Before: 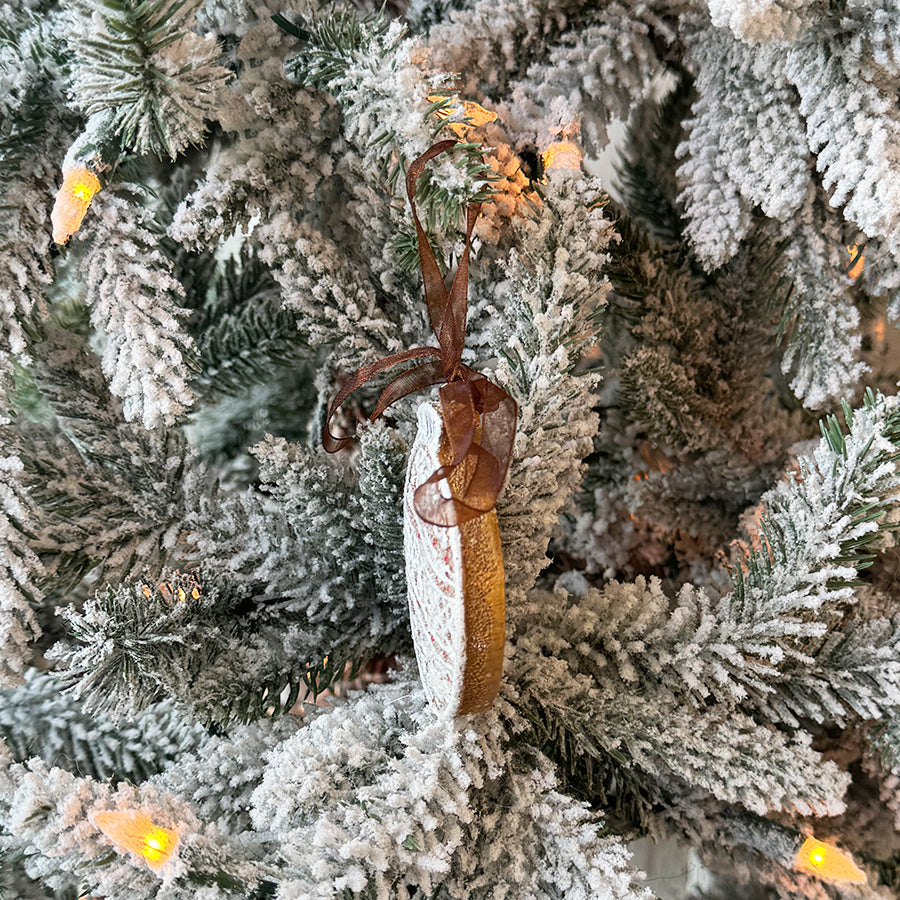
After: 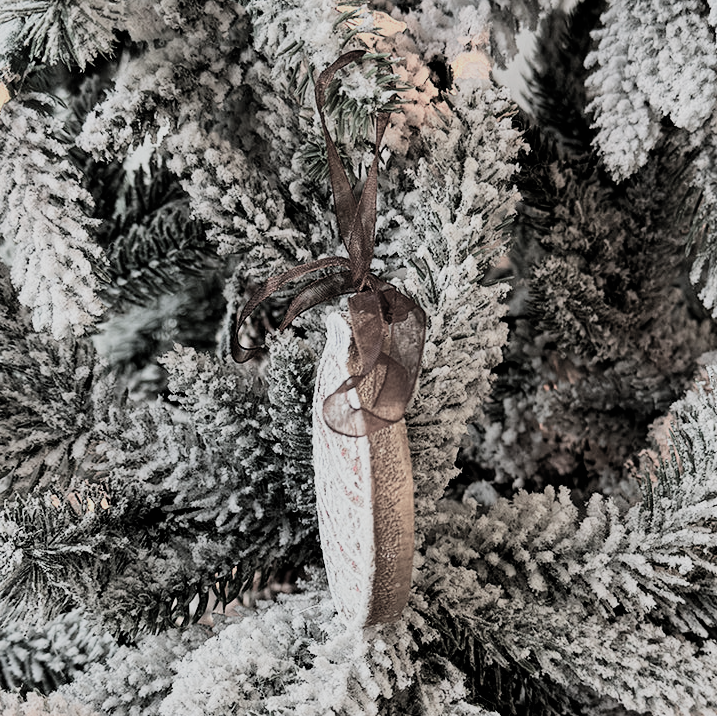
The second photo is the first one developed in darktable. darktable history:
filmic rgb: black relative exposure -5.09 EV, white relative exposure 3.97 EV, hardness 2.89, contrast 1.297, highlights saturation mix -29.21%, color science v5 (2021), contrast in shadows safe, contrast in highlights safe
shadows and highlights: radius 133.15, soften with gaussian
crop and rotate: left 10.187%, top 10.049%, right 10.038%, bottom 10.29%
